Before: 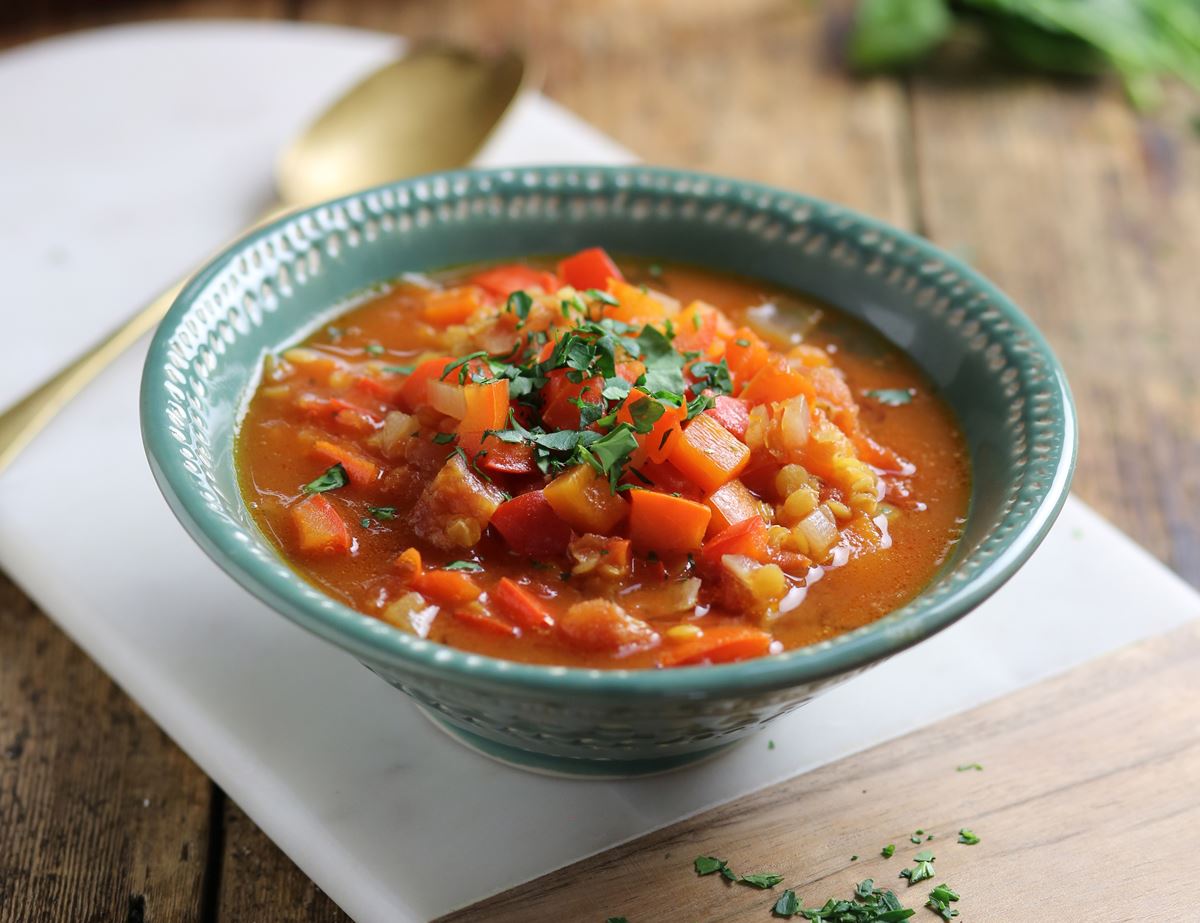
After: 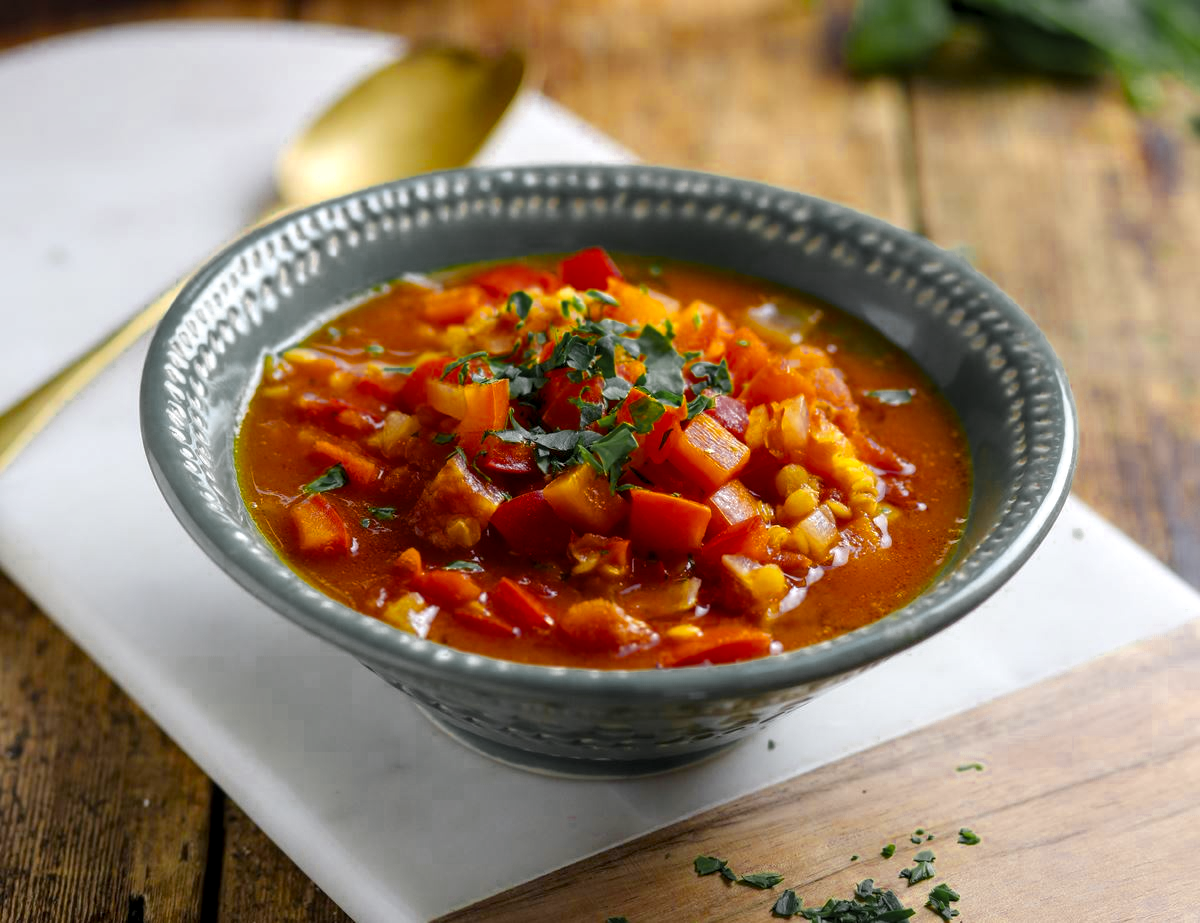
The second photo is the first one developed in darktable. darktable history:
local contrast: detail 130%
color balance rgb: linear chroma grading › global chroma 15%, perceptual saturation grading › global saturation 30%
color zones: curves: ch0 [(0.035, 0.242) (0.25, 0.5) (0.384, 0.214) (0.488, 0.255) (0.75, 0.5)]; ch1 [(0.063, 0.379) (0.25, 0.5) (0.354, 0.201) (0.489, 0.085) (0.729, 0.271)]; ch2 [(0.25, 0.5) (0.38, 0.517) (0.442, 0.51) (0.735, 0.456)]
